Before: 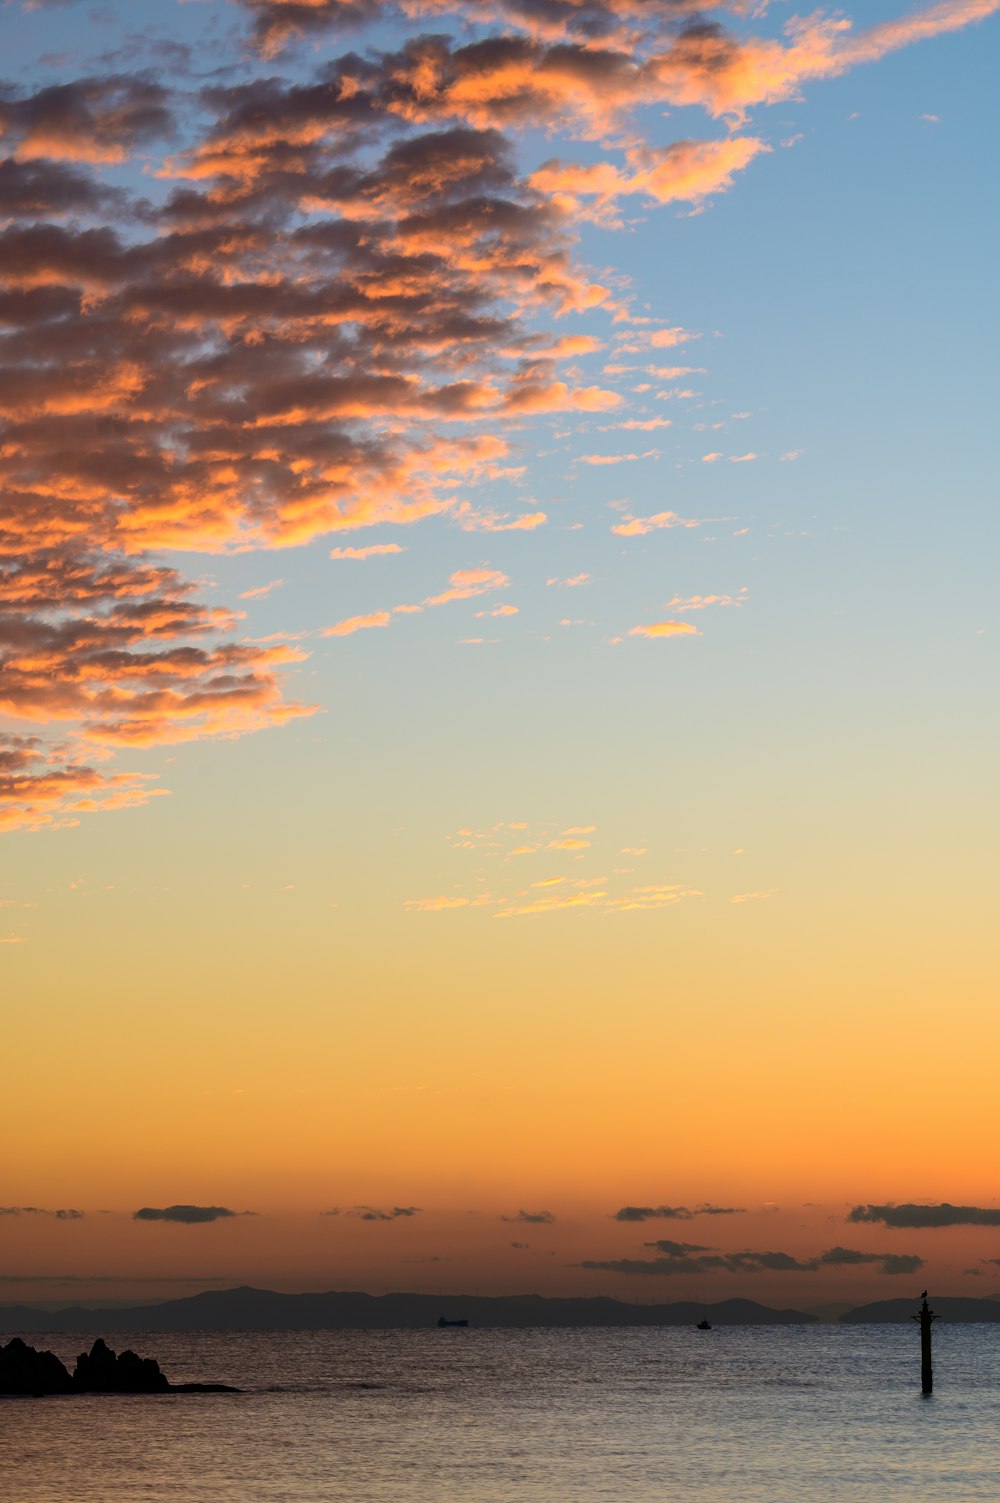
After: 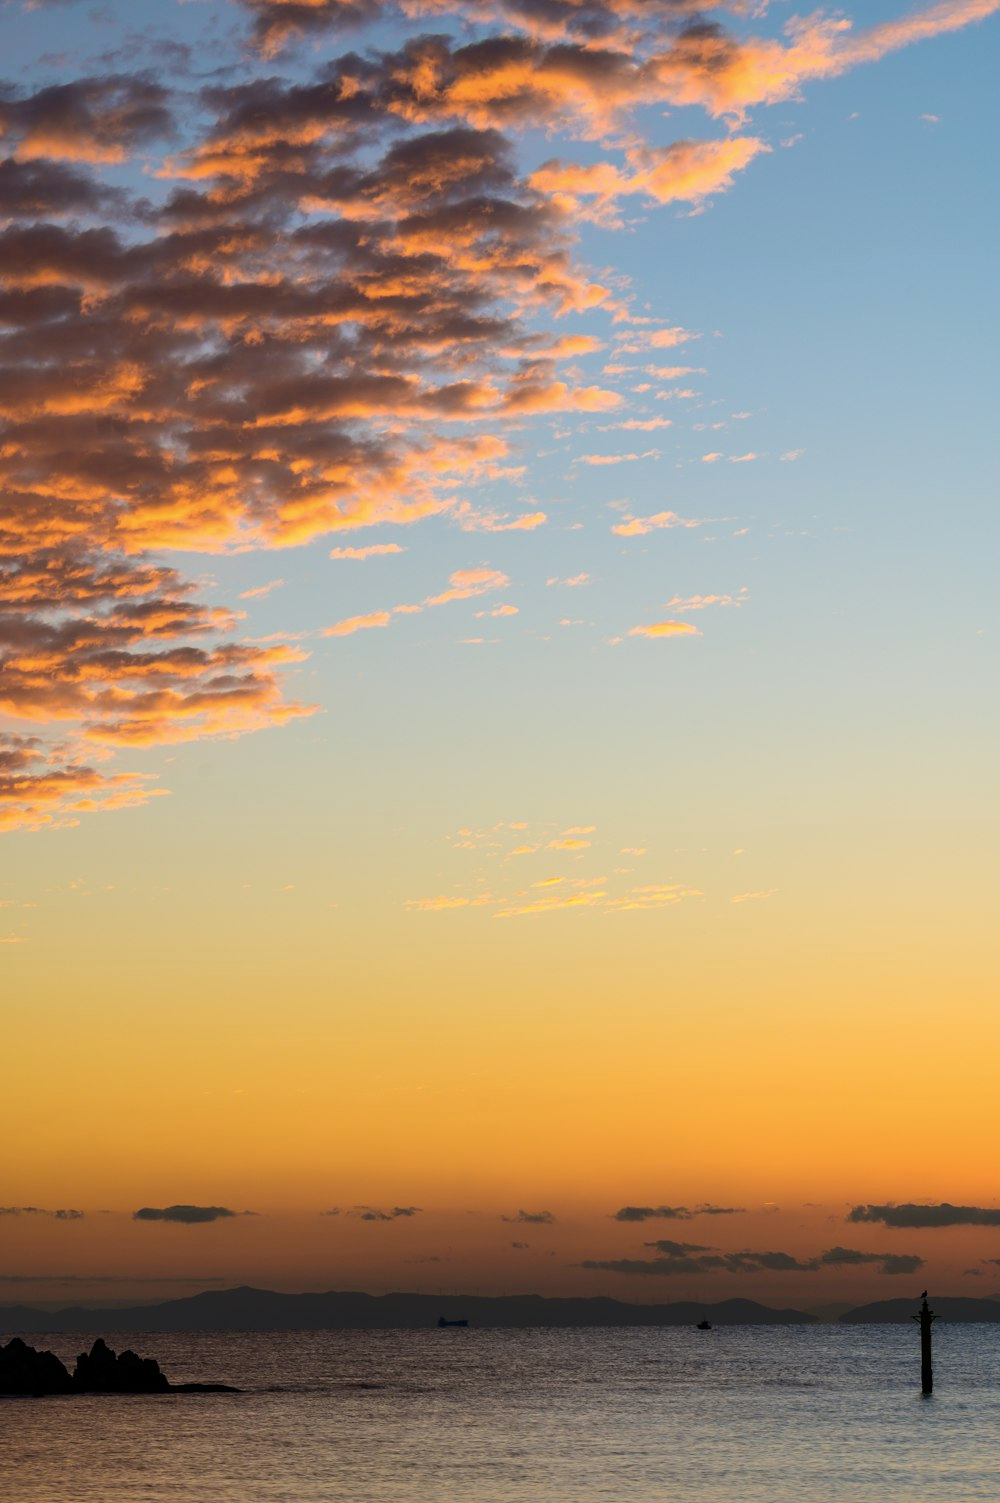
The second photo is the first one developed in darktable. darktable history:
color balance rgb: perceptual saturation grading › global saturation 20%, global vibrance 20%
contrast brightness saturation: contrast 0.06, brightness -0.01, saturation -0.23
